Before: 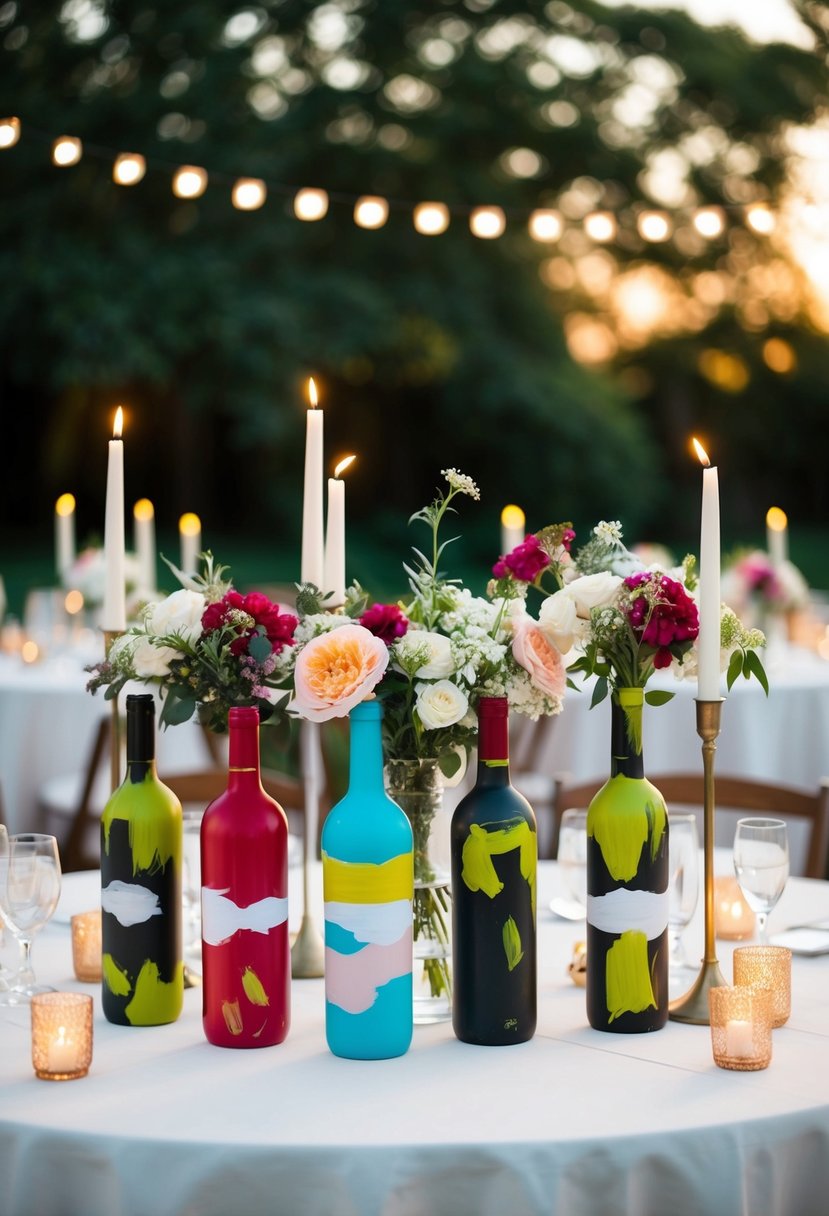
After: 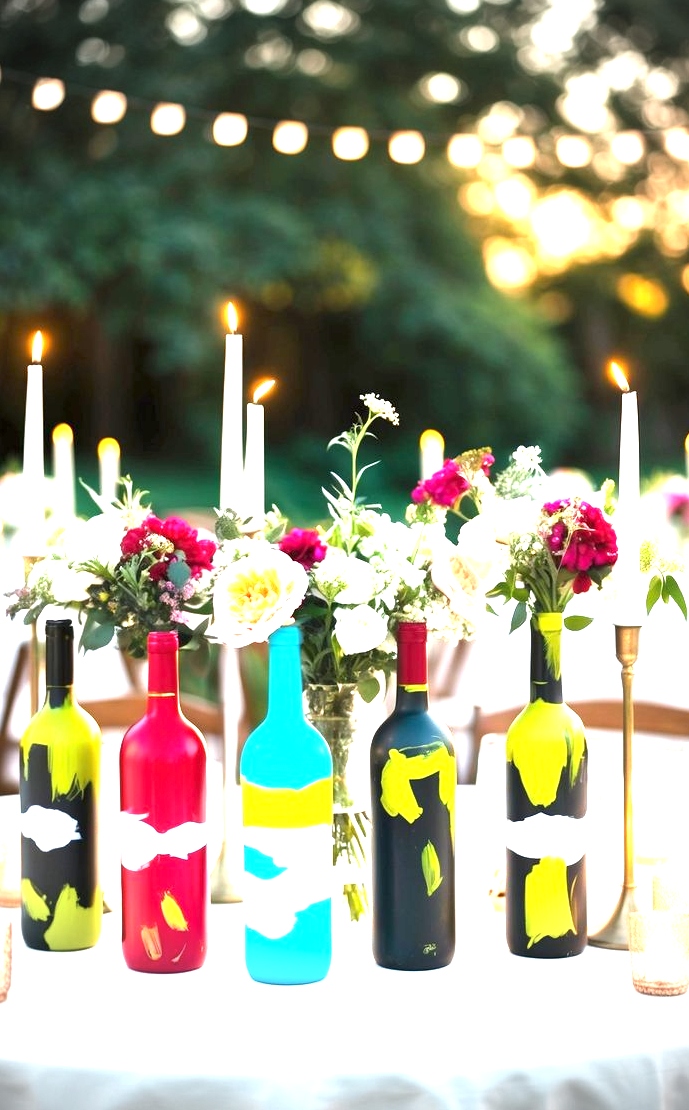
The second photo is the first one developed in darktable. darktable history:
vignetting: fall-off start 71.53%, brightness -0.617, saturation -0.68
exposure: exposure 1.994 EV, compensate highlight preservation false
crop: left 9.824%, top 6.234%, right 7.001%, bottom 2.458%
